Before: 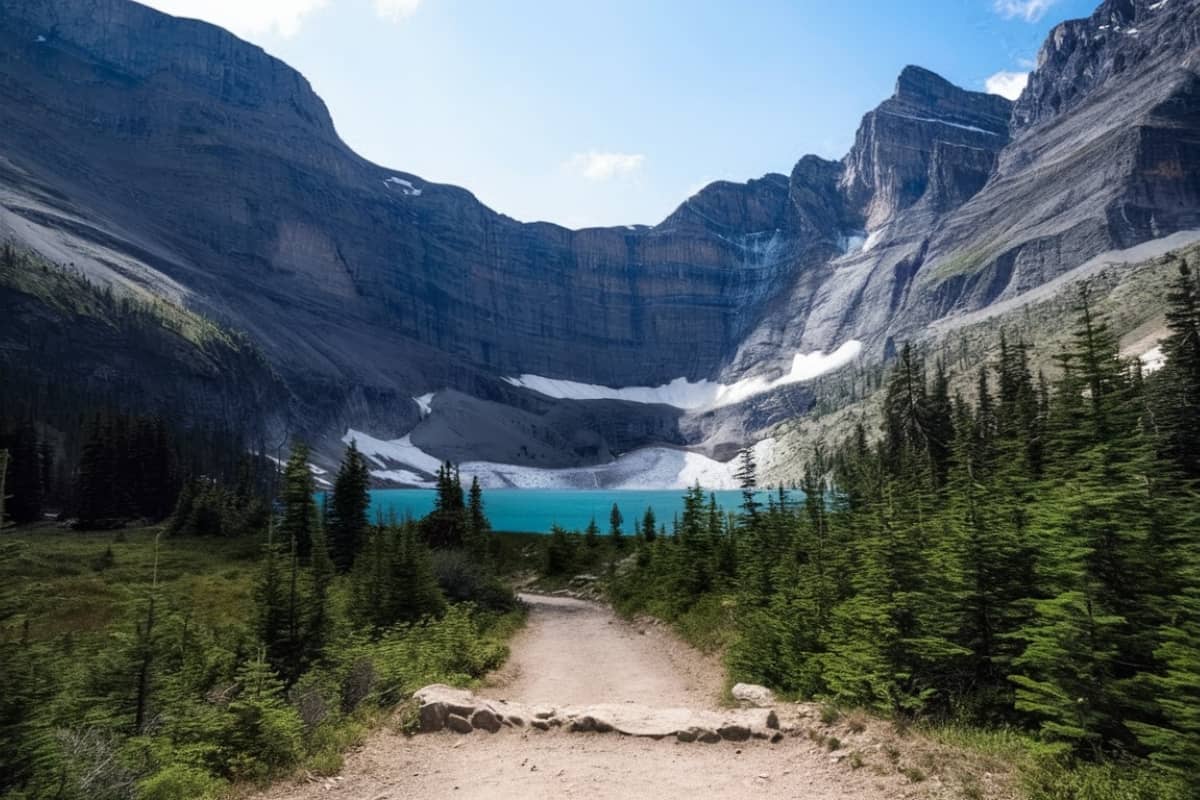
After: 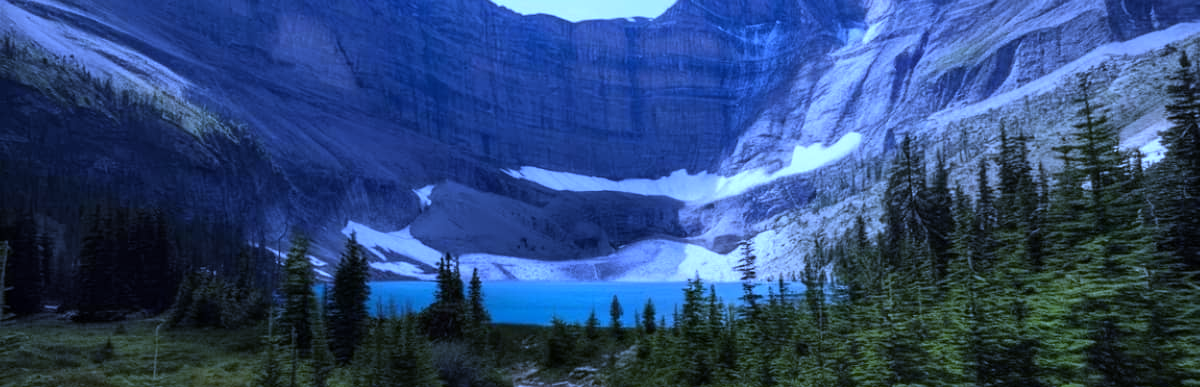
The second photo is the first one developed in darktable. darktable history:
tone equalizer: on, module defaults
white balance: red 0.766, blue 1.537
crop and rotate: top 26.056%, bottom 25.543%
